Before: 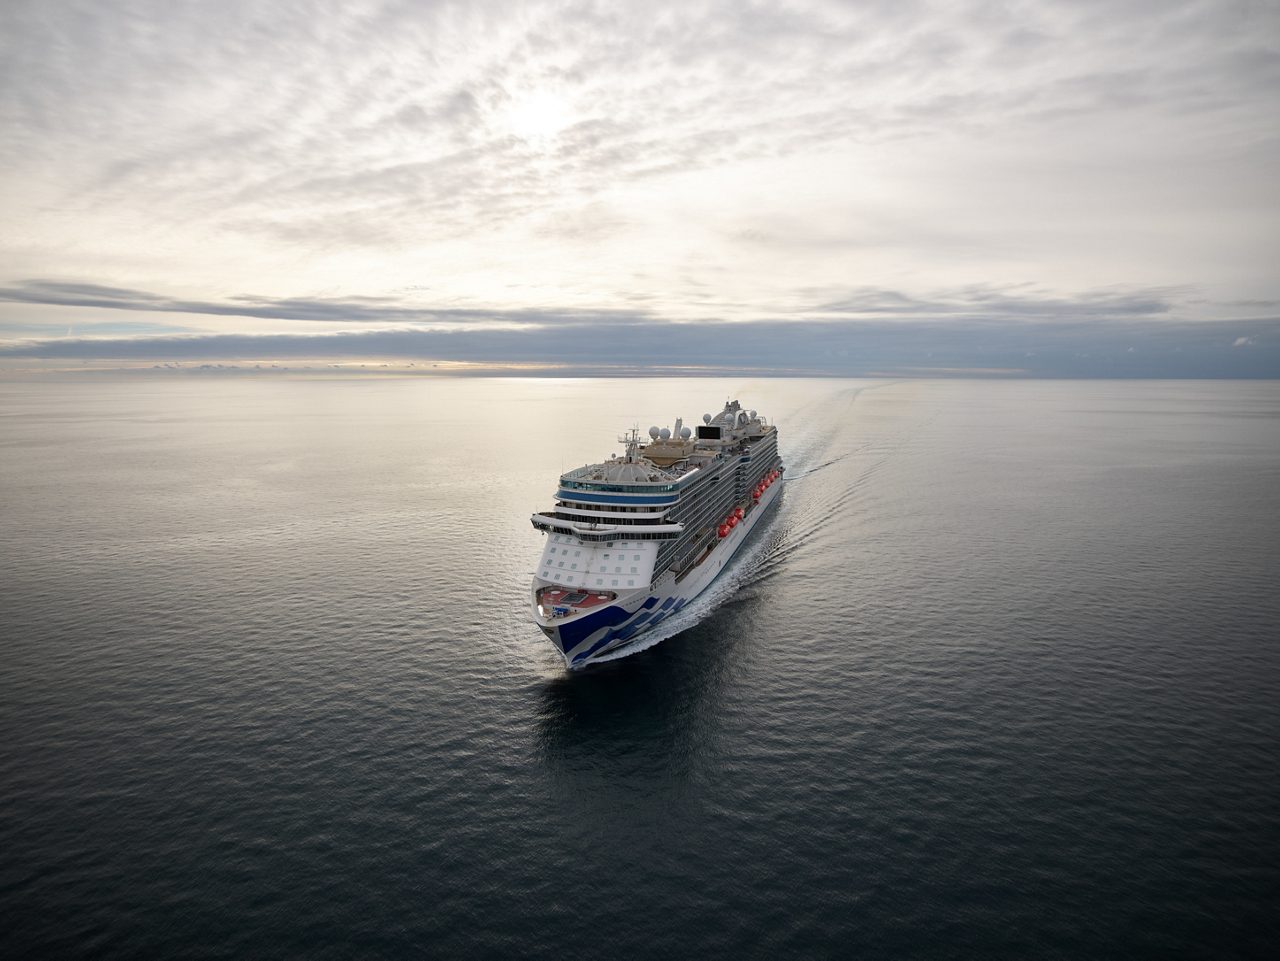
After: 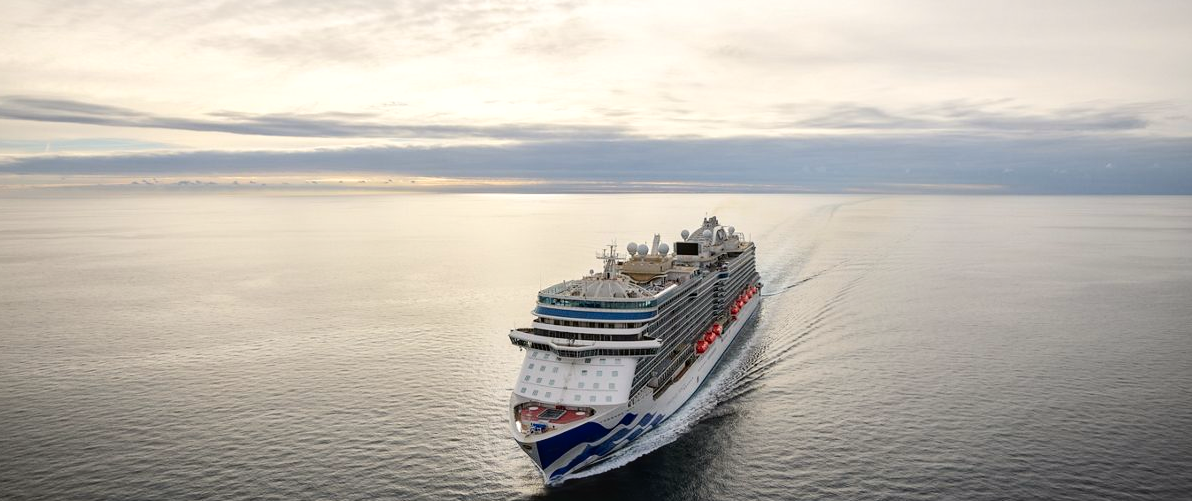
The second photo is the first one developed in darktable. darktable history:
crop: left 1.744%, top 19.225%, right 5.069%, bottom 28.357%
tone curve: curves: ch0 [(0, 0.01) (0.052, 0.045) (0.136, 0.133) (0.29, 0.332) (0.453, 0.531) (0.676, 0.751) (0.89, 0.919) (1, 1)]; ch1 [(0, 0) (0.094, 0.081) (0.285, 0.299) (0.385, 0.403) (0.446, 0.443) (0.495, 0.496) (0.544, 0.552) (0.589, 0.612) (0.722, 0.728) (1, 1)]; ch2 [(0, 0) (0.257, 0.217) (0.43, 0.421) (0.498, 0.507) (0.531, 0.544) (0.56, 0.579) (0.625, 0.642) (1, 1)], color space Lab, independent channels, preserve colors none
local contrast: on, module defaults
exposure: exposure 0 EV, compensate highlight preservation false
